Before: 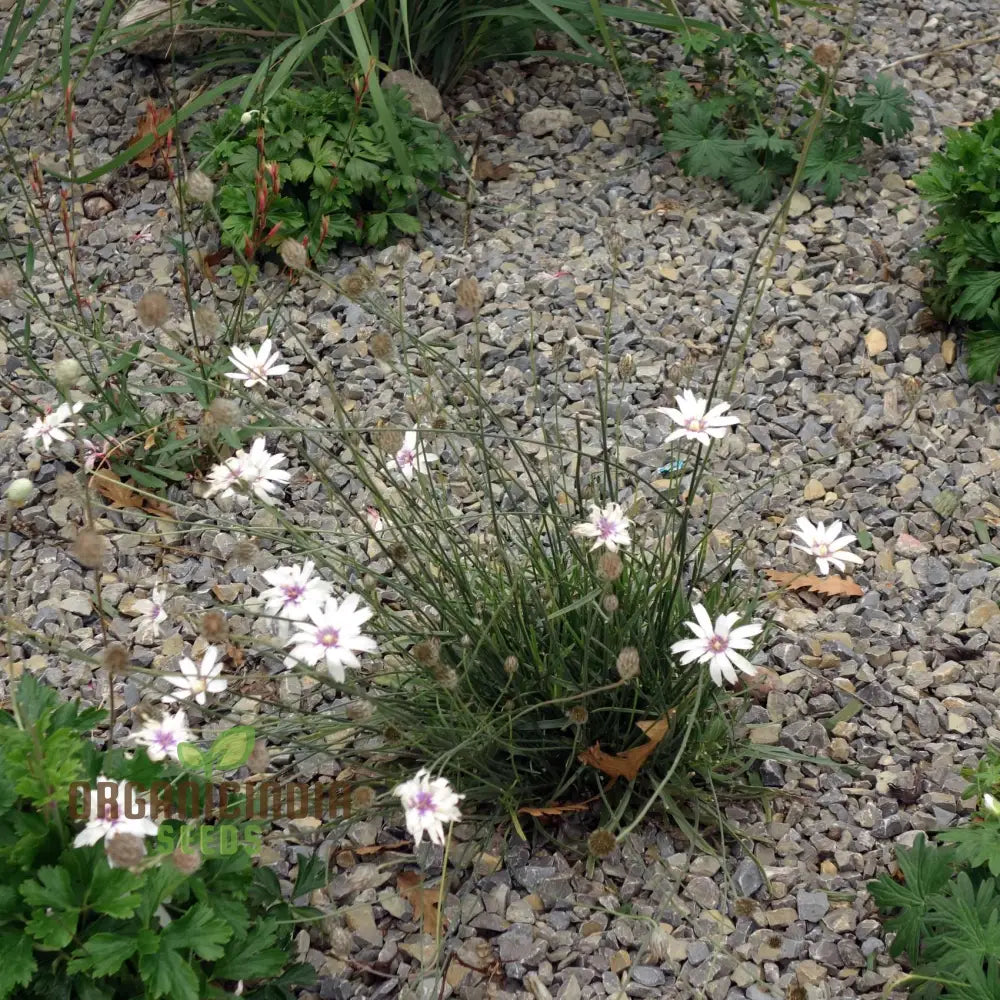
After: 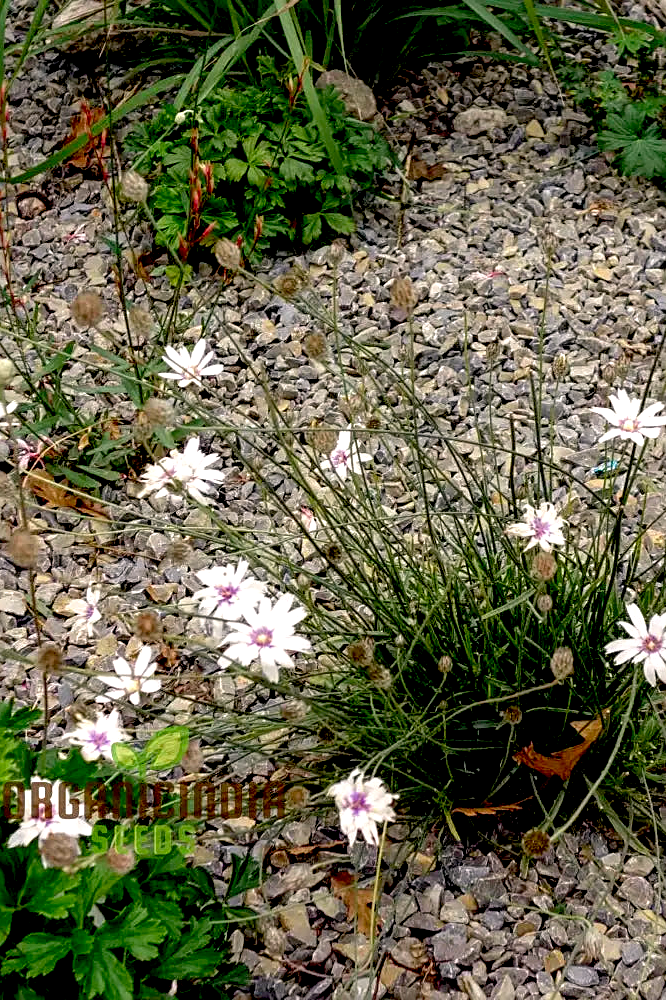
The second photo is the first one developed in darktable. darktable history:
sharpen: on, module defaults
exposure: black level correction 0.031, exposure 0.304 EV, compensate highlight preservation false
local contrast: detail 130%
color correction: highlights a* 3.22, highlights b* 1.93, saturation 1.19
crop and rotate: left 6.617%, right 26.717%
tone equalizer: on, module defaults
